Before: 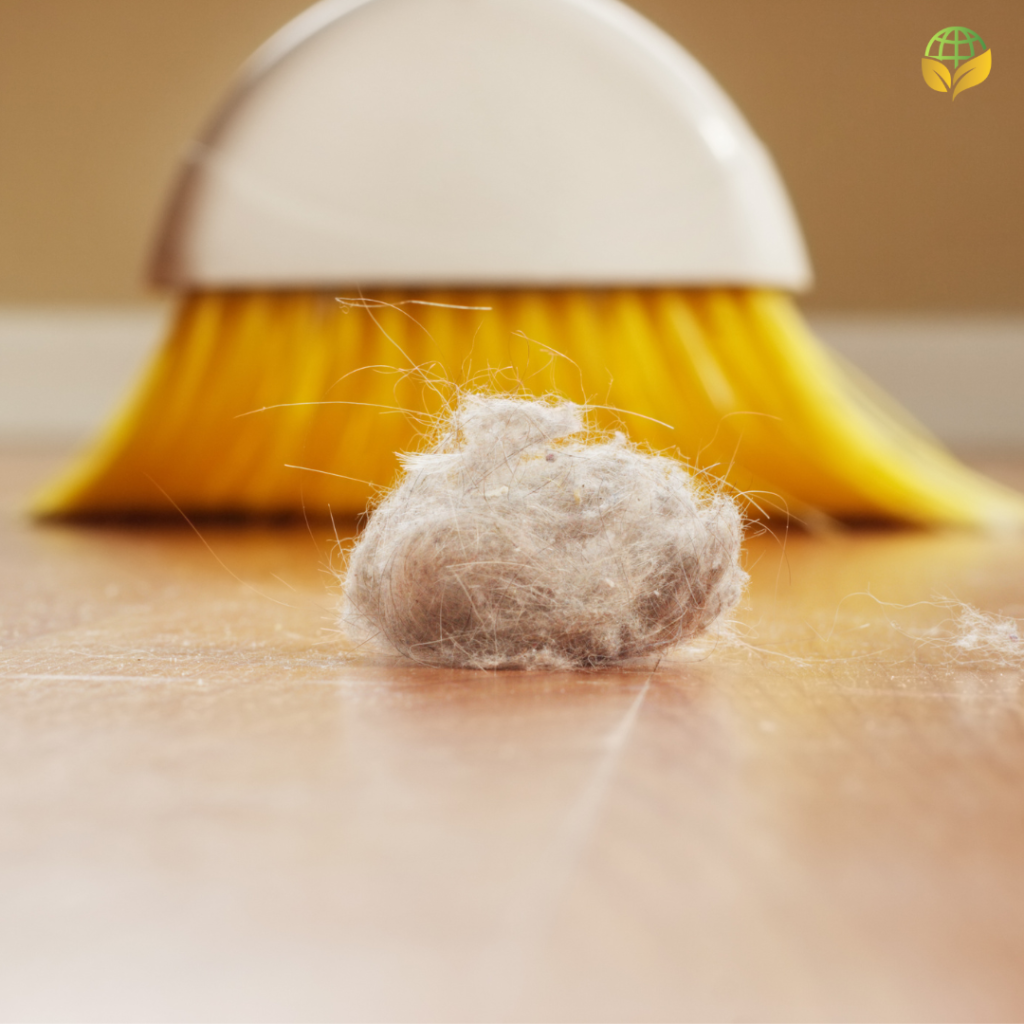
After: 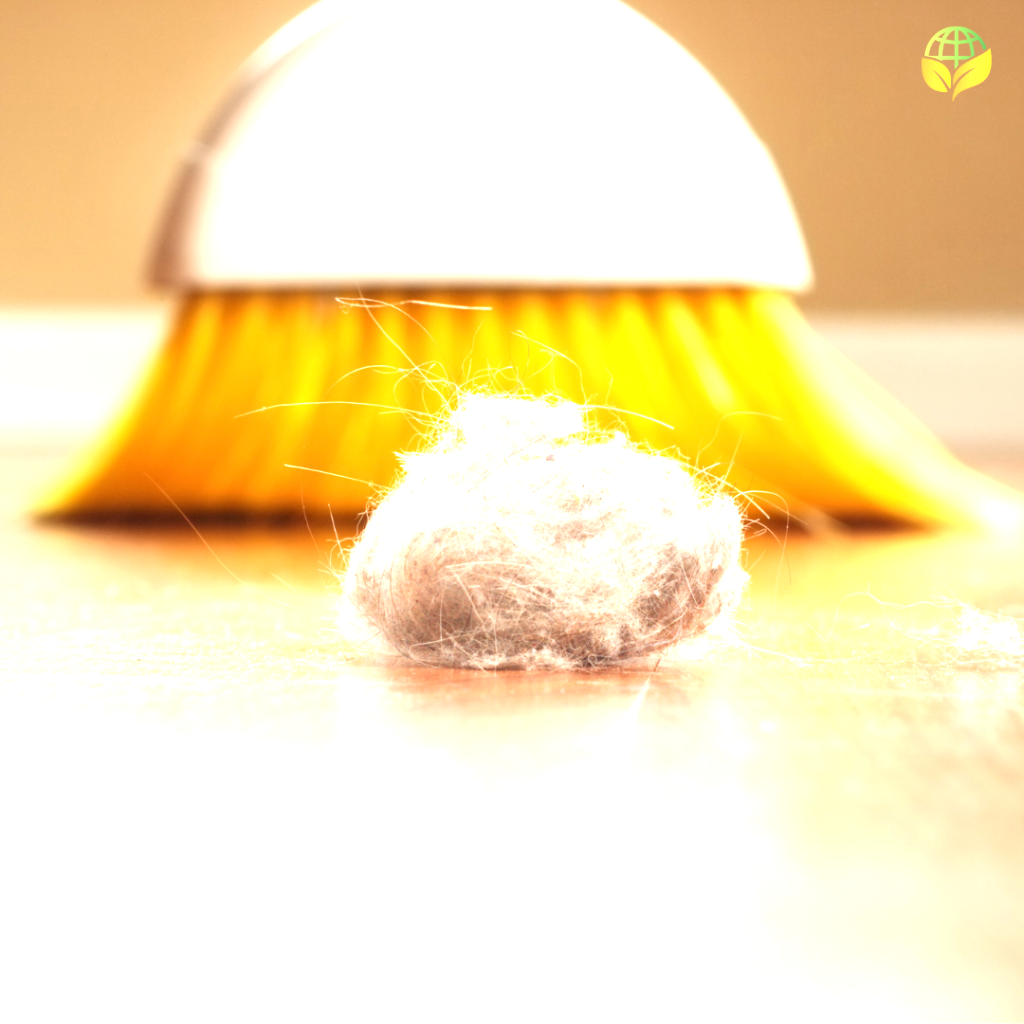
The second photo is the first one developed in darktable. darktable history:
tone equalizer: -8 EV -1.08 EV, -7 EV -0.974 EV, -6 EV -0.888 EV, -5 EV -0.602 EV, -3 EV 0.578 EV, -2 EV 0.847 EV, -1 EV 1 EV, +0 EV 1.07 EV, smoothing diameter 24.96%, edges refinement/feathering 8.24, preserve details guided filter
exposure: black level correction 0, exposure 0.2 EV, compensate exposure bias true, compensate highlight preservation false
